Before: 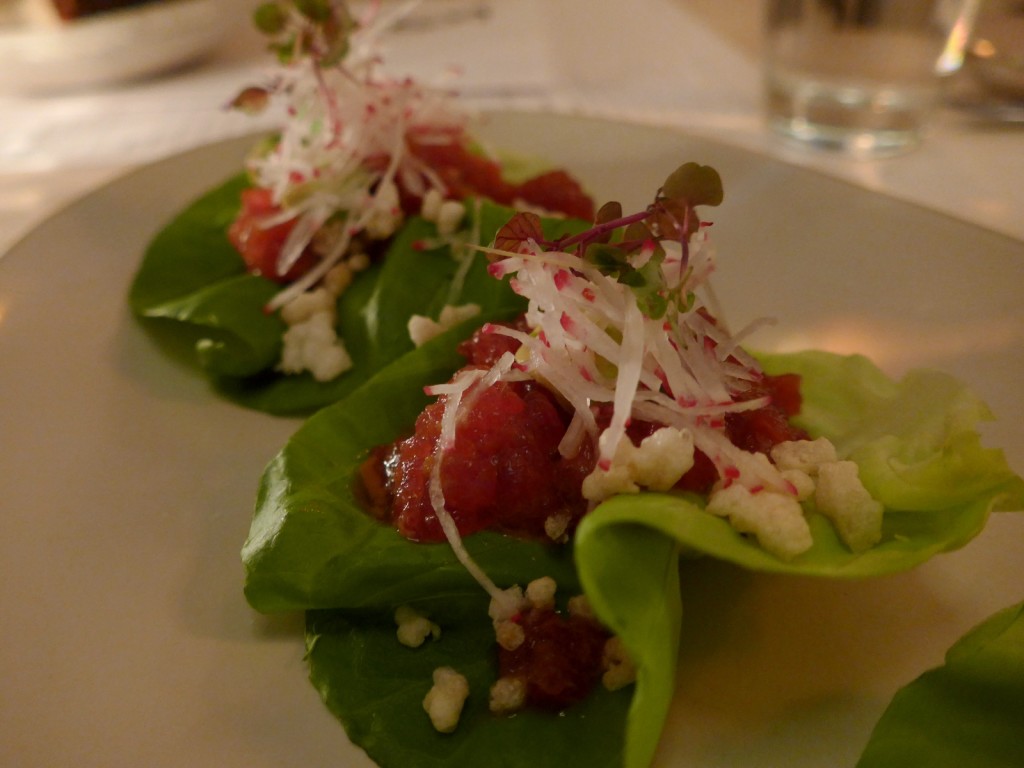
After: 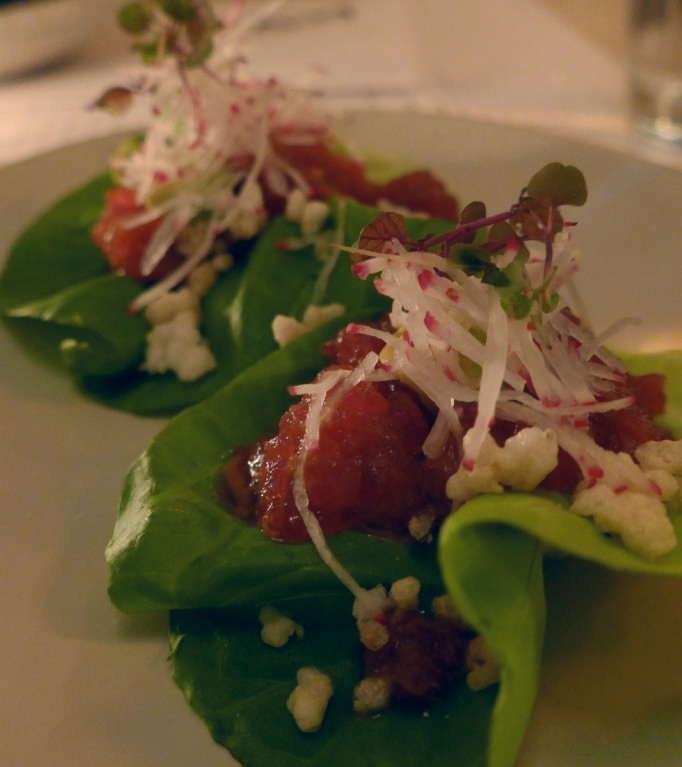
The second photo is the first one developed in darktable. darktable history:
color correction: highlights a* 10.32, highlights b* 14.66, shadows a* -9.59, shadows b* -15.02
crop and rotate: left 13.342%, right 19.991%
